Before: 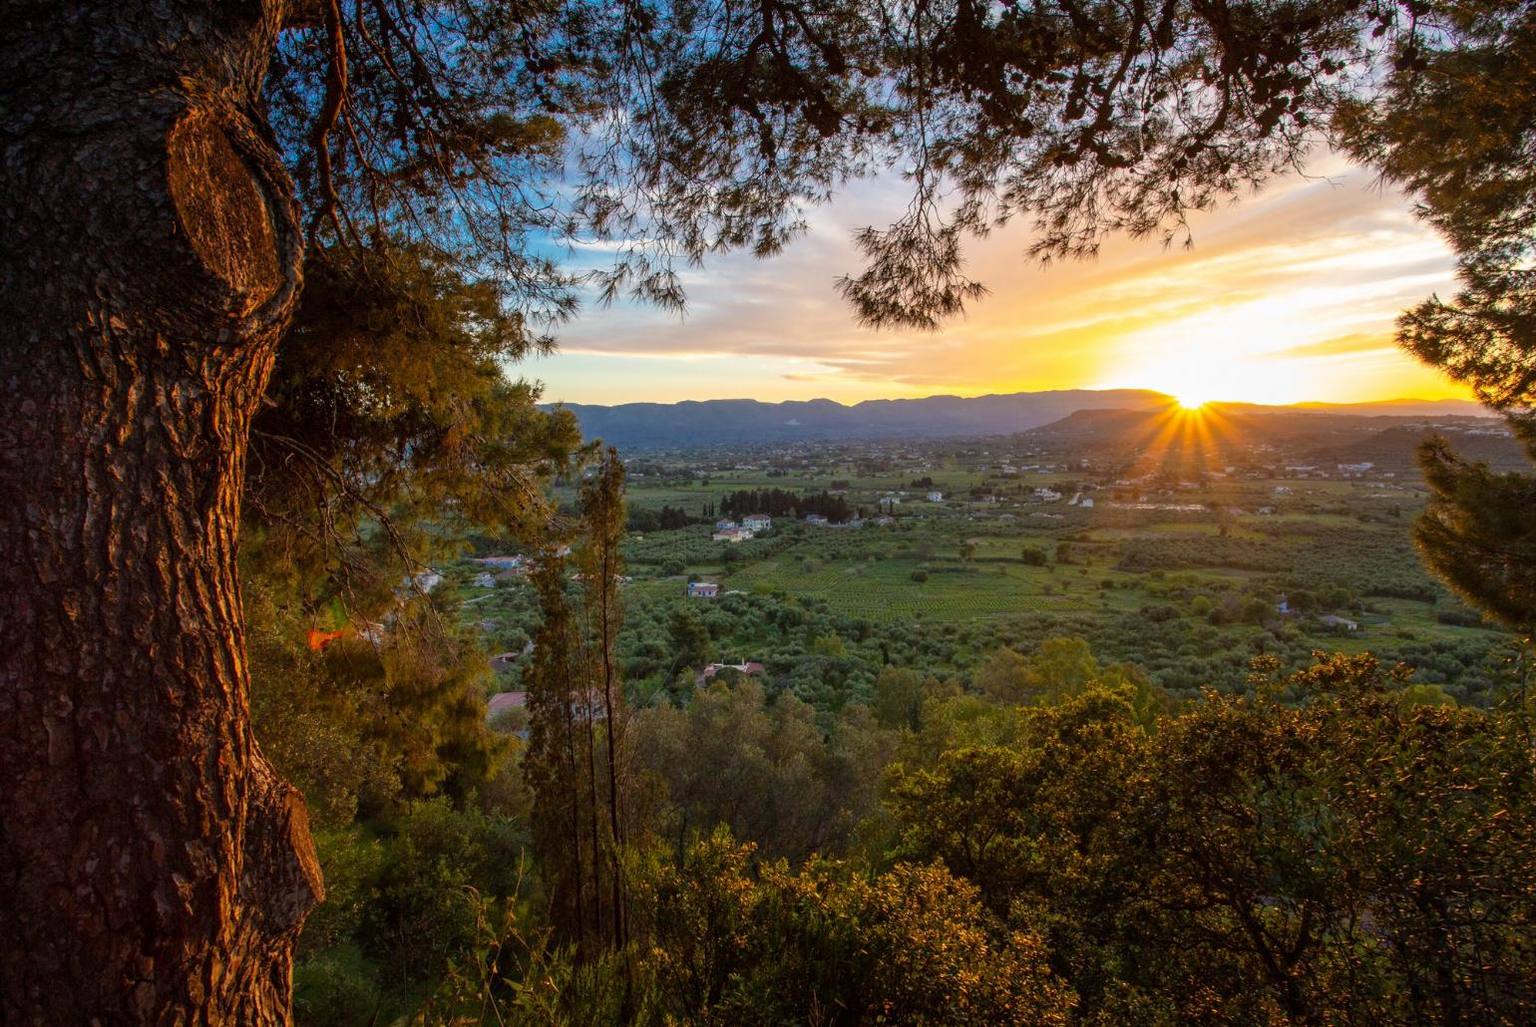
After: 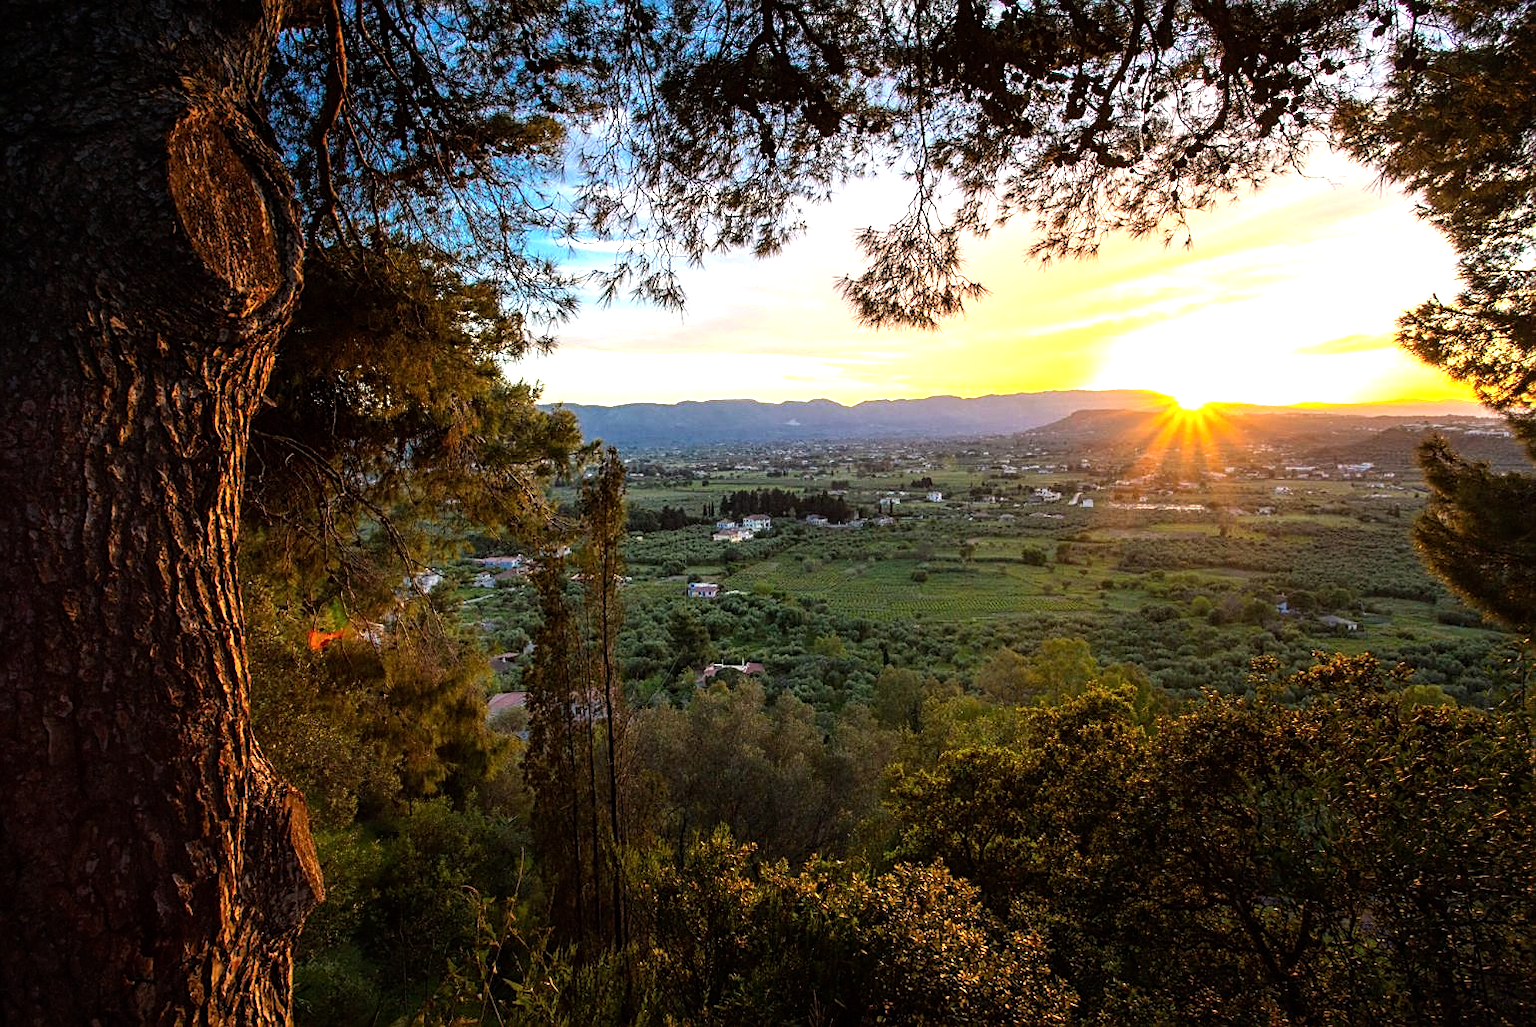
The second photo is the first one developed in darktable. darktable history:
sharpen: on, module defaults
tone equalizer: -8 EV -1.1 EV, -7 EV -1 EV, -6 EV -0.843 EV, -5 EV -0.563 EV, -3 EV 0.57 EV, -2 EV 0.893 EV, -1 EV 0.987 EV, +0 EV 1.06 EV, mask exposure compensation -0.496 EV
